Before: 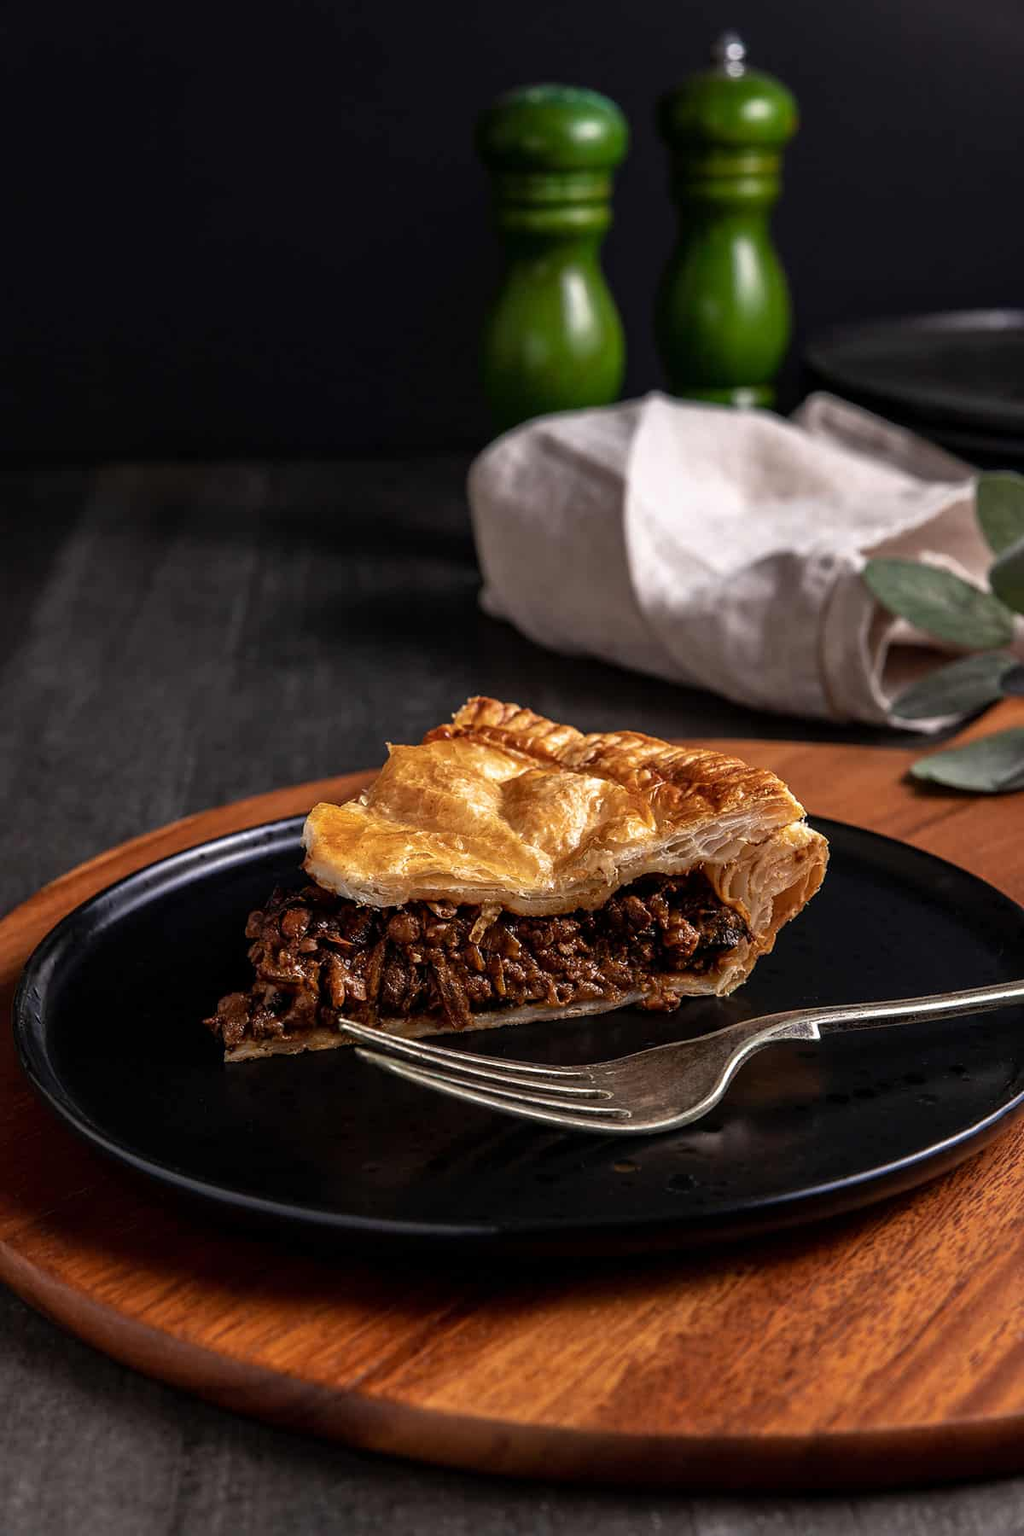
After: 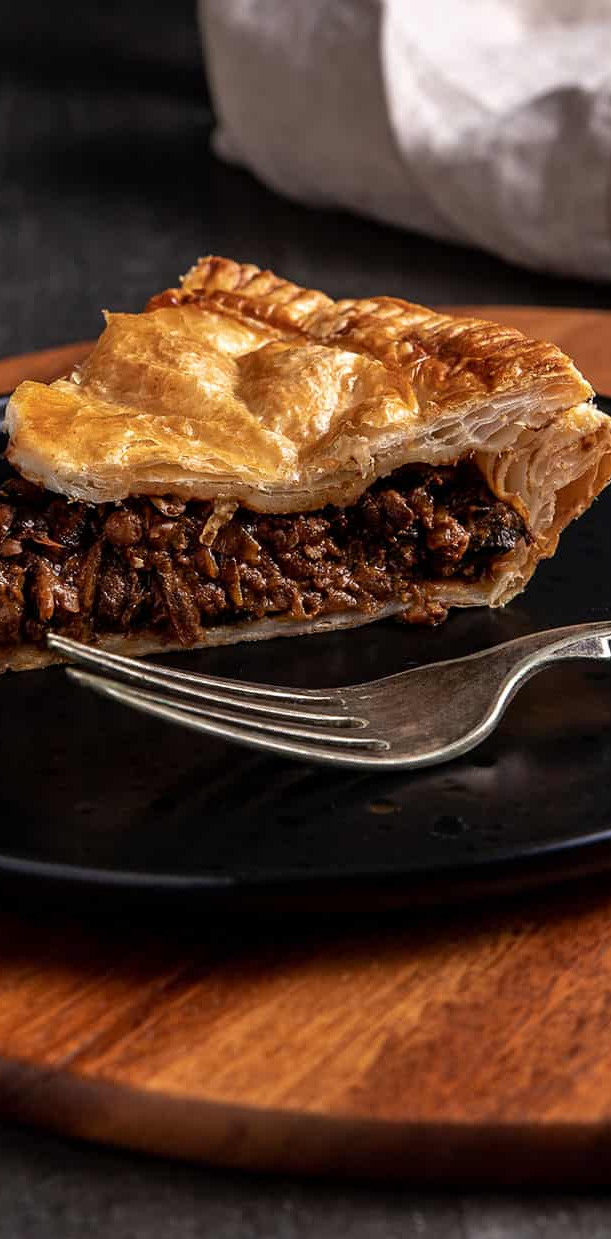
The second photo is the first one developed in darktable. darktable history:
crop and rotate: left 29.193%, top 31.138%, right 19.863%
